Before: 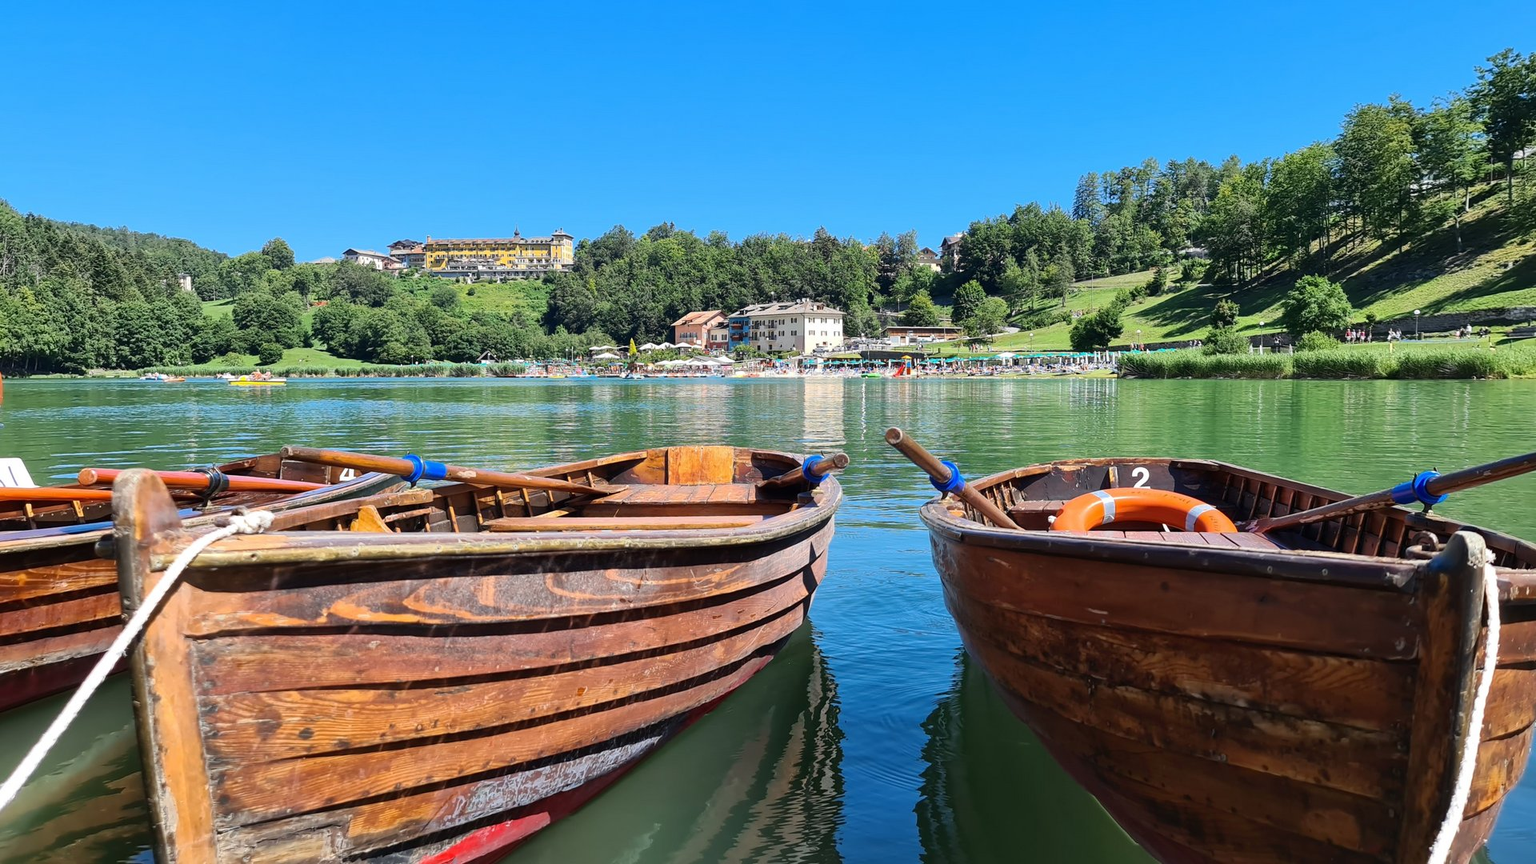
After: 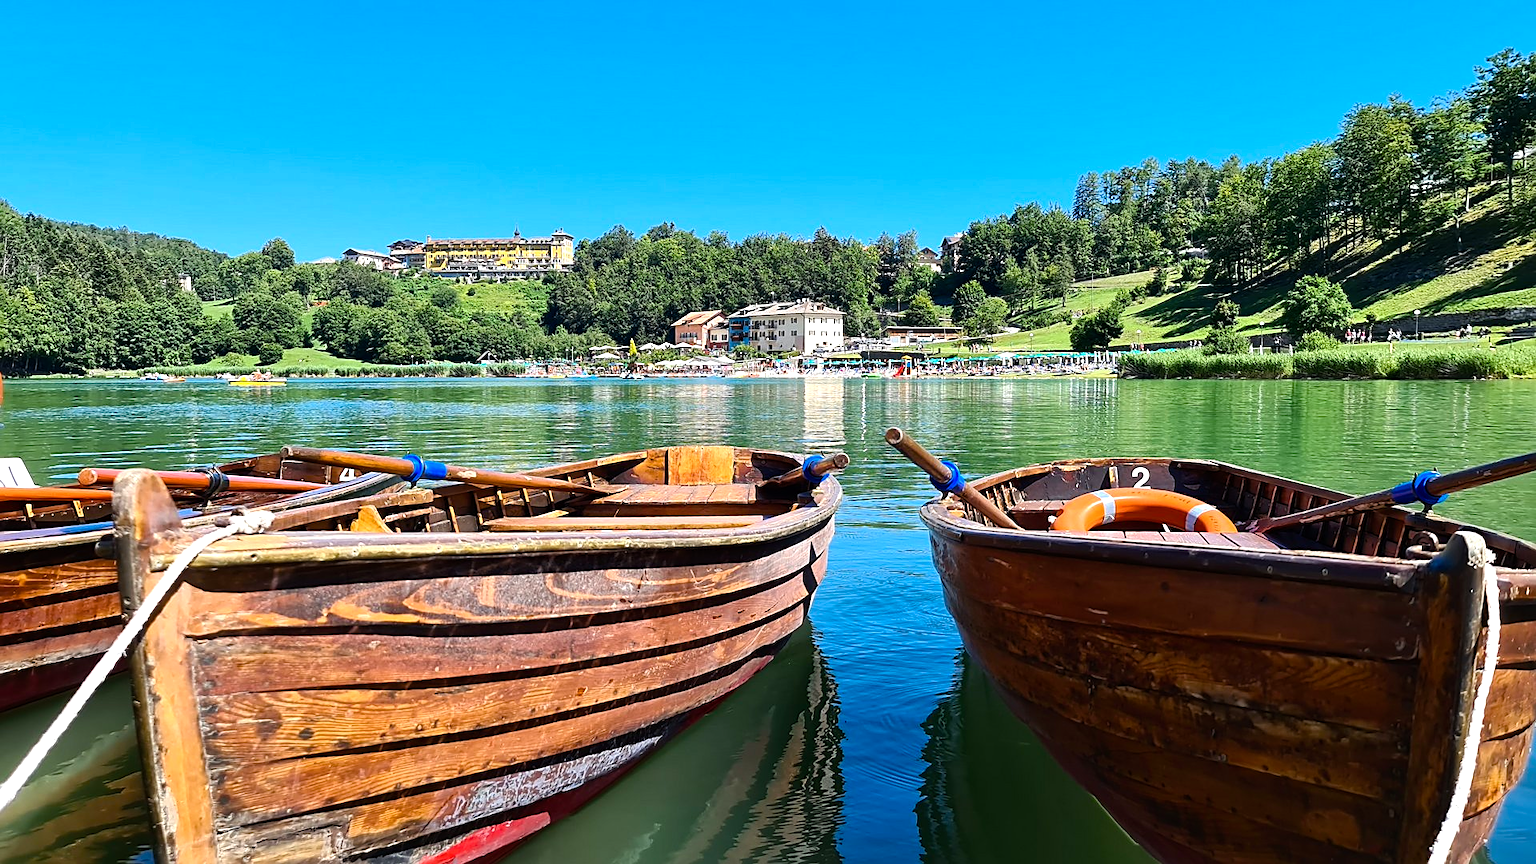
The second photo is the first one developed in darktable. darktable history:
sharpen: on, module defaults
color balance rgb: shadows lift › luminance -20%, power › hue 72.24°, highlights gain › luminance 15%, global offset › hue 171.6°, perceptual saturation grading › highlights -15%, perceptual saturation grading › shadows 25%, global vibrance 35%, contrast 10%
